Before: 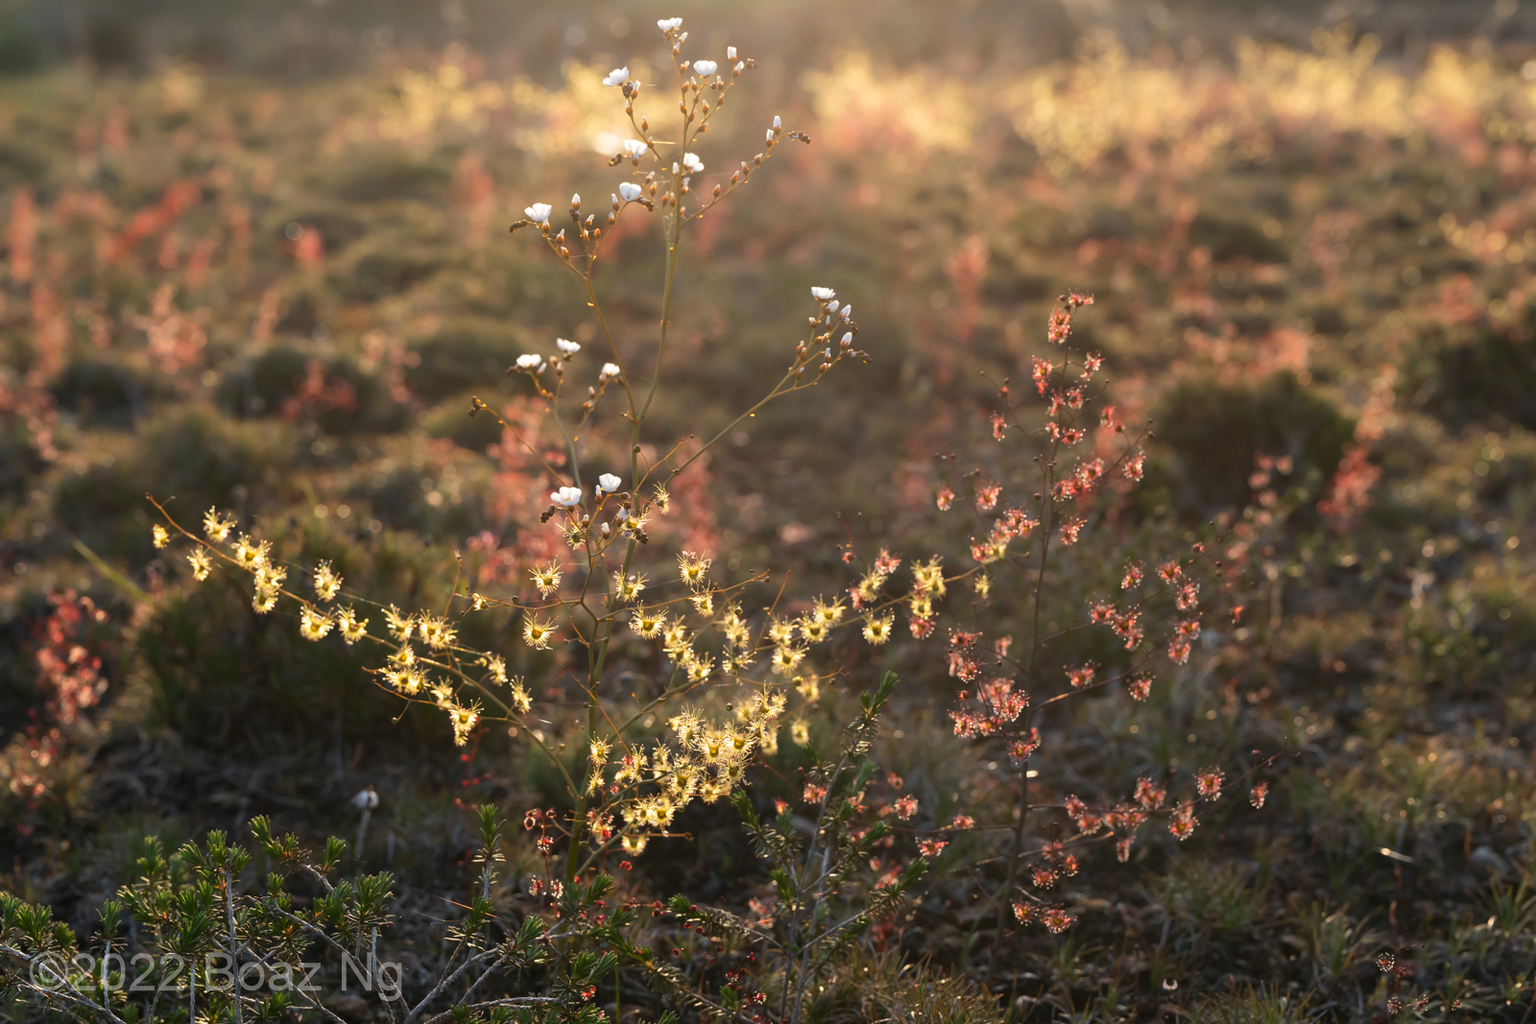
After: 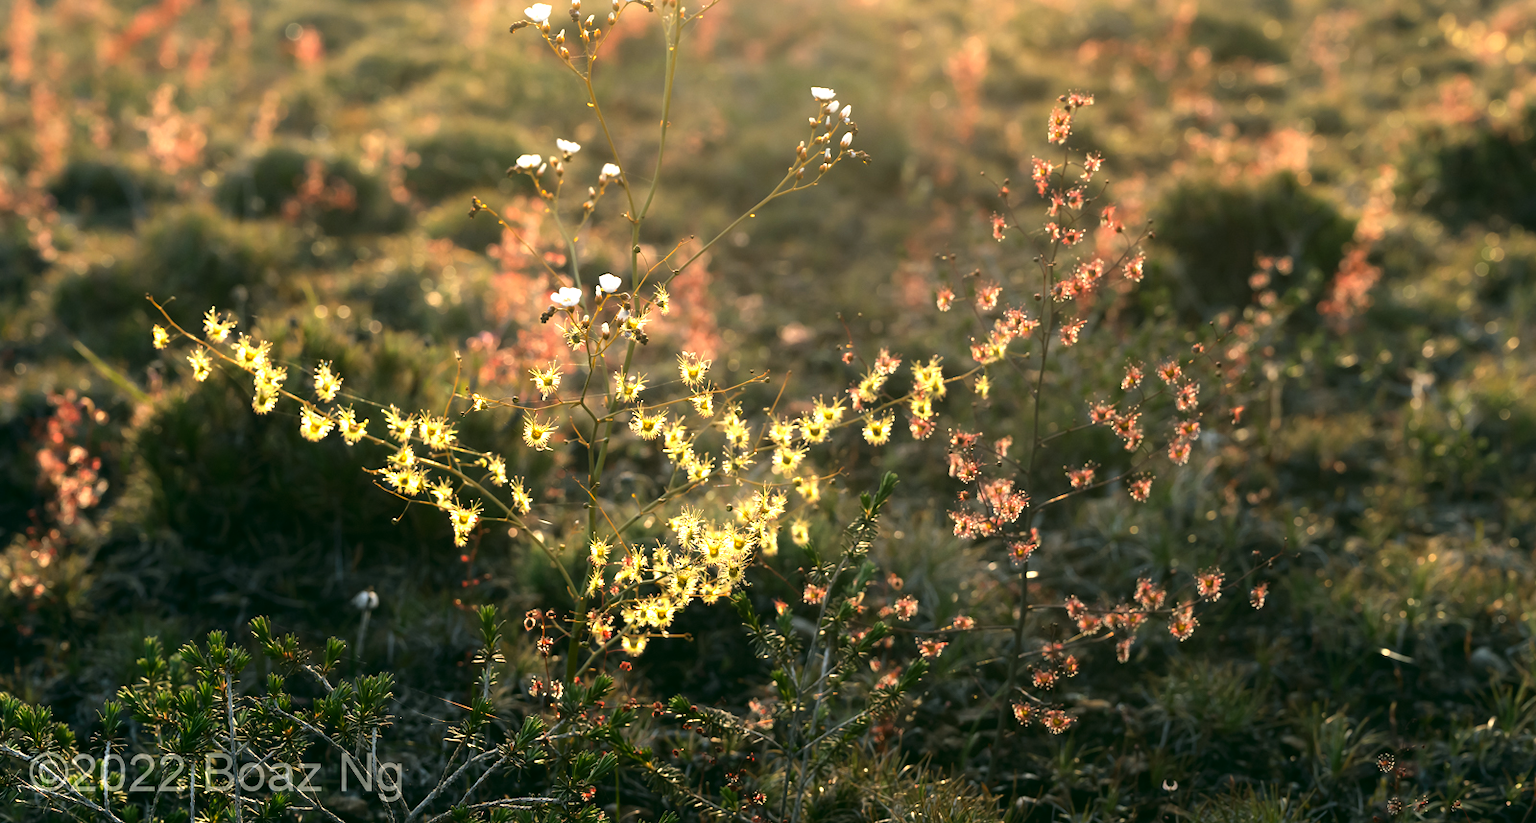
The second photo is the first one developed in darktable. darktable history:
crop and rotate: top 19.51%
tone equalizer: -8 EV -1.1 EV, -7 EV -1.03 EV, -6 EV -0.837 EV, -5 EV -0.551 EV, -3 EV 0.591 EV, -2 EV 0.841 EV, -1 EV 0.998 EV, +0 EV 1.07 EV, mask exposure compensation -0.507 EV
color correction: highlights a* -0.432, highlights b* 9.27, shadows a* -8.68, shadows b* 1.19
